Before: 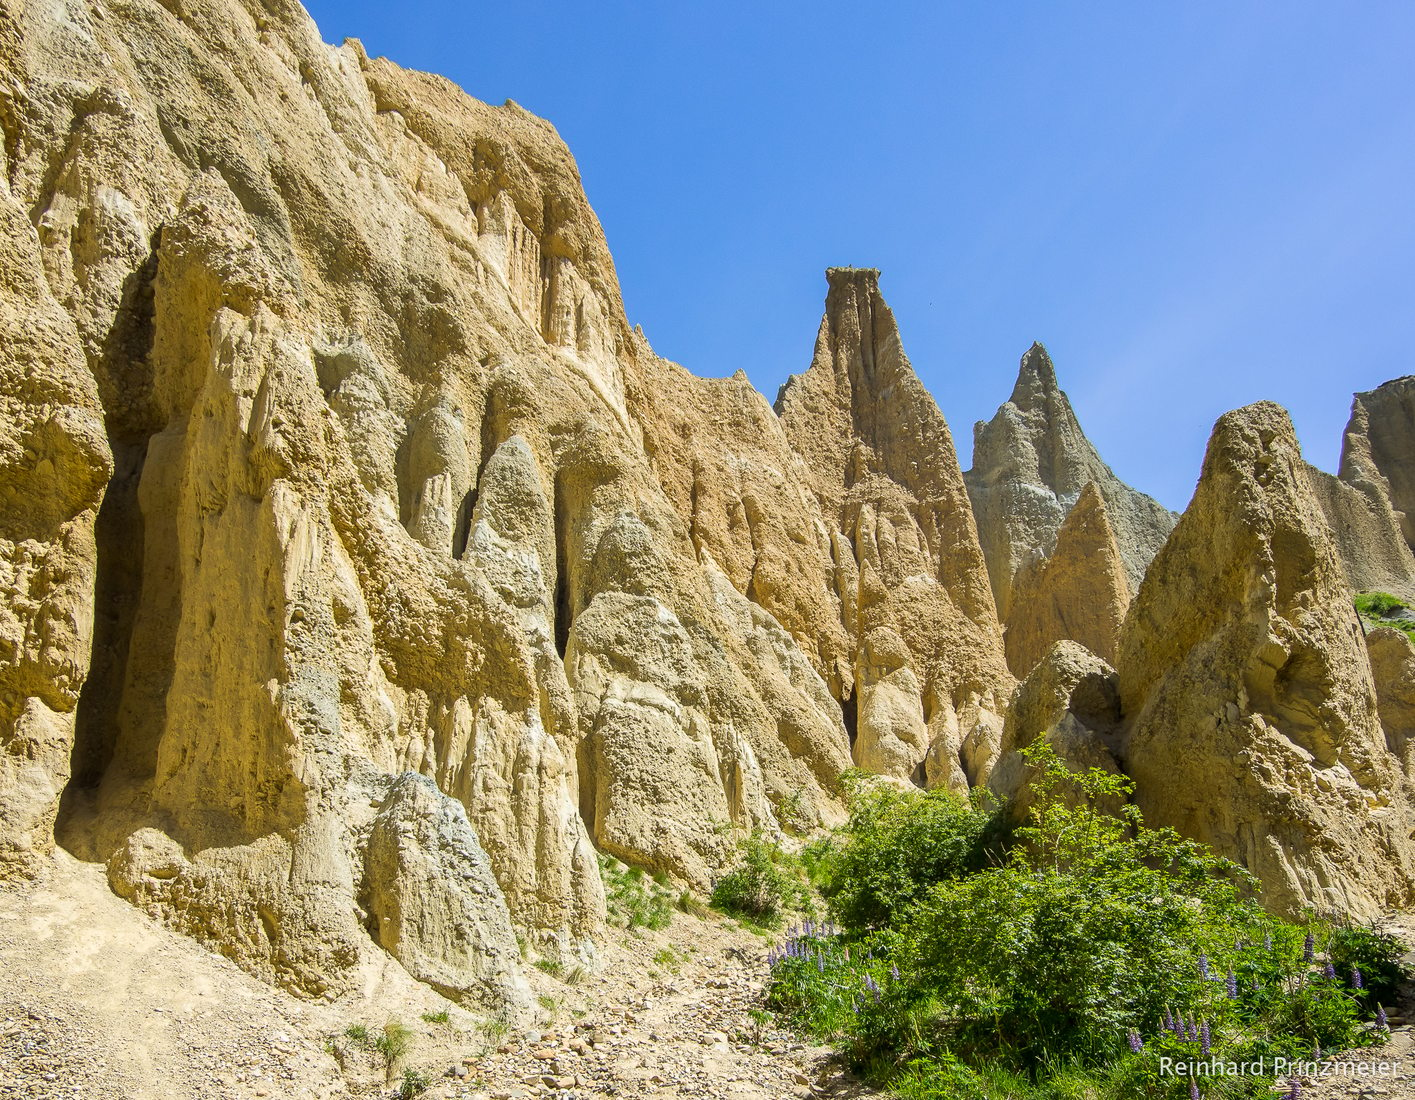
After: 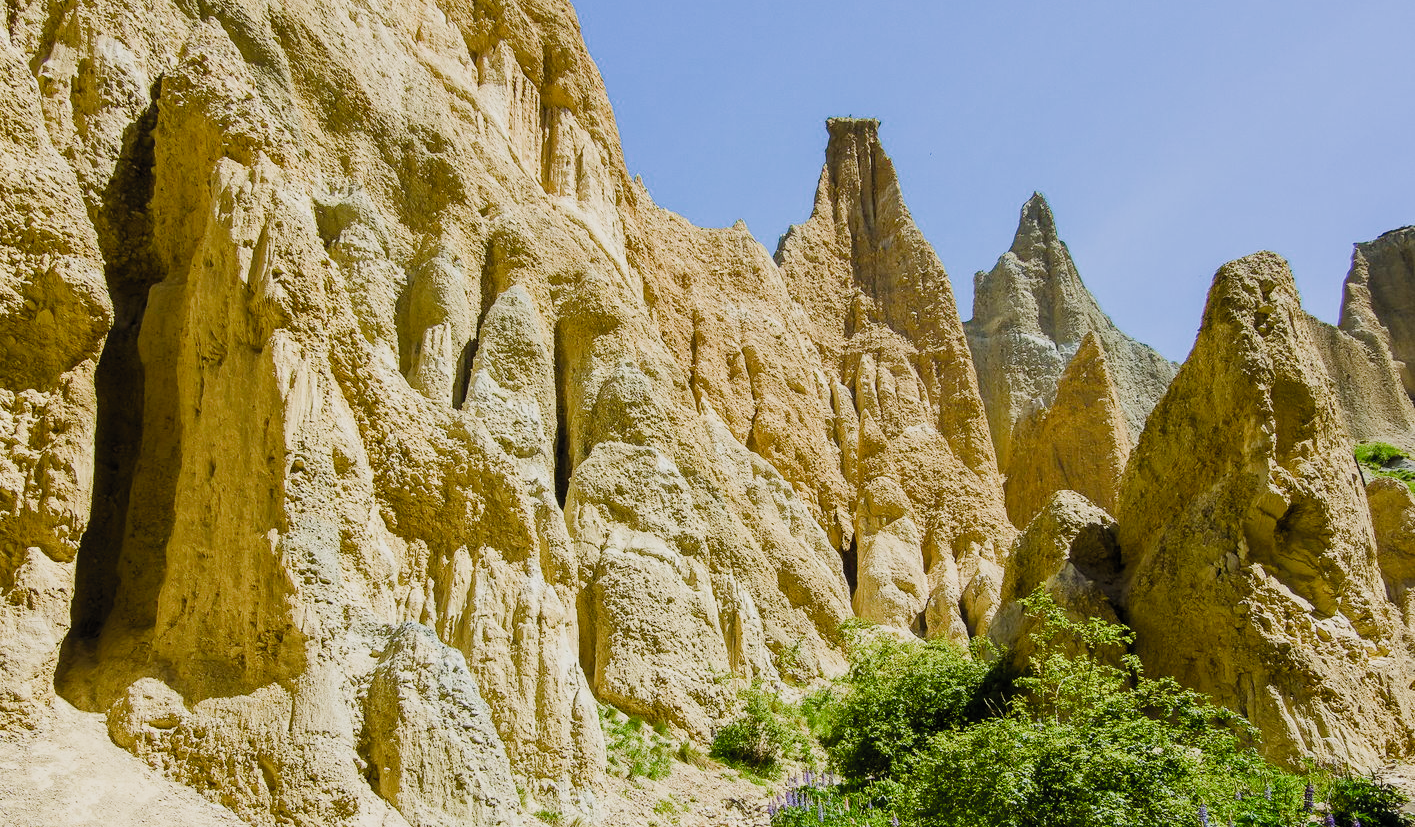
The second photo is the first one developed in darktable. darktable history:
color balance rgb: linear chroma grading › global chroma 18.29%, perceptual saturation grading › global saturation 20%, perceptual saturation grading › highlights -49.888%, perceptual saturation grading › shadows 26.076%, perceptual brilliance grading › highlights 9.351%, perceptual brilliance grading › mid-tones 4.502%
crop: top 13.704%, bottom 11.031%
filmic rgb: black relative exposure -7.65 EV, white relative exposure 4.56 EV, hardness 3.61, color science v4 (2020)
shadows and highlights: shadows 62.97, white point adjustment 0.42, highlights -33.56, compress 83.58%
